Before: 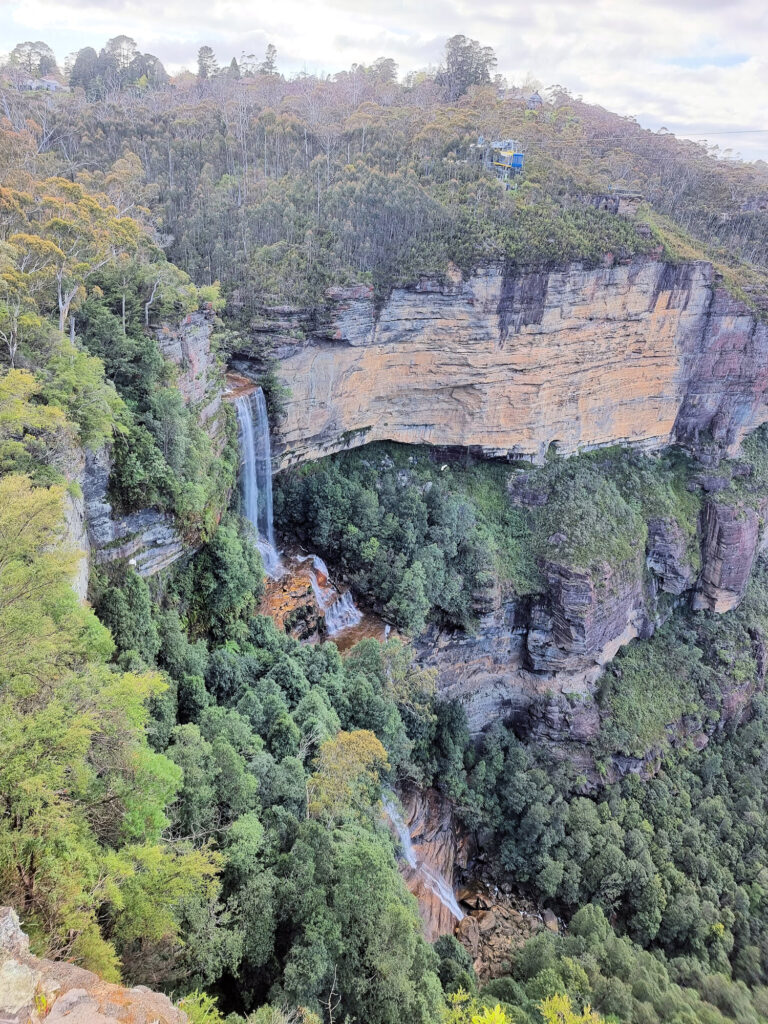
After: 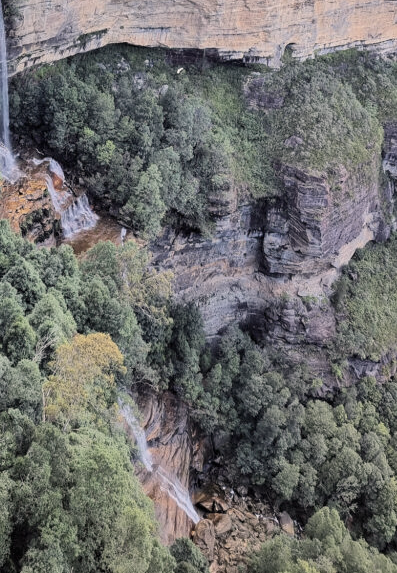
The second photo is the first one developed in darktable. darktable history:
crop: left 34.479%, top 38.822%, right 13.718%, bottom 5.172%
color correction: highlights a* 5.59, highlights b* 5.24, saturation 0.68
